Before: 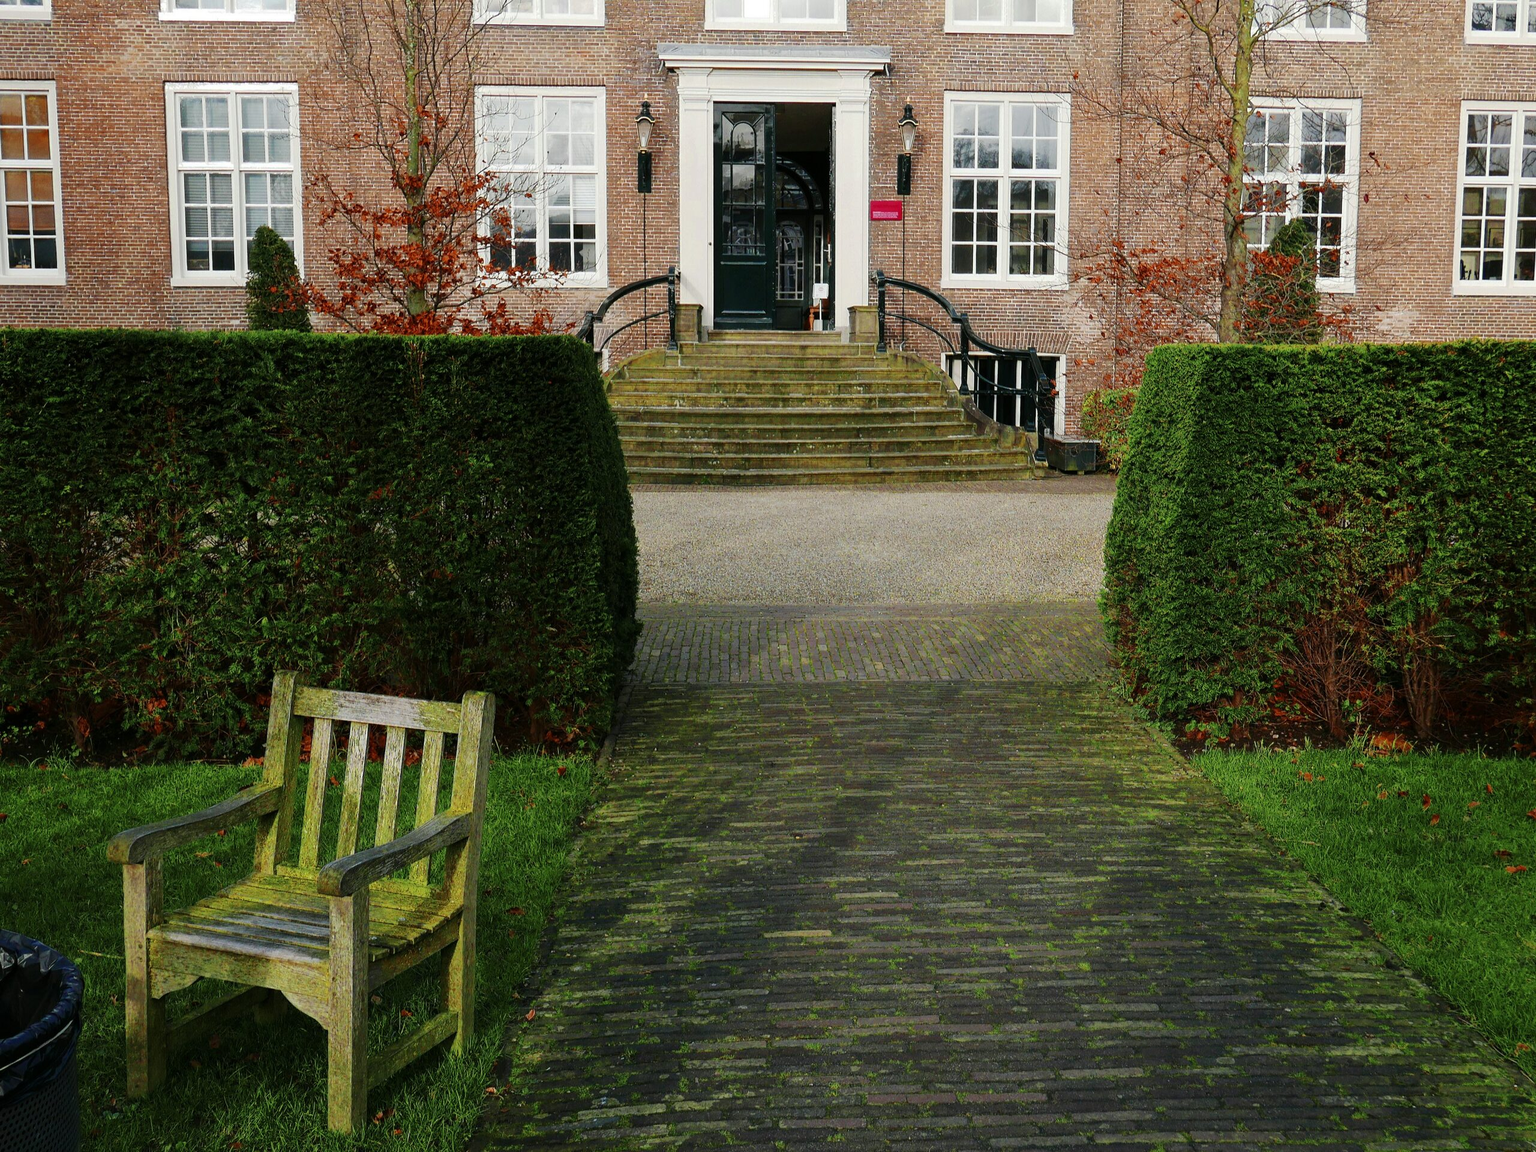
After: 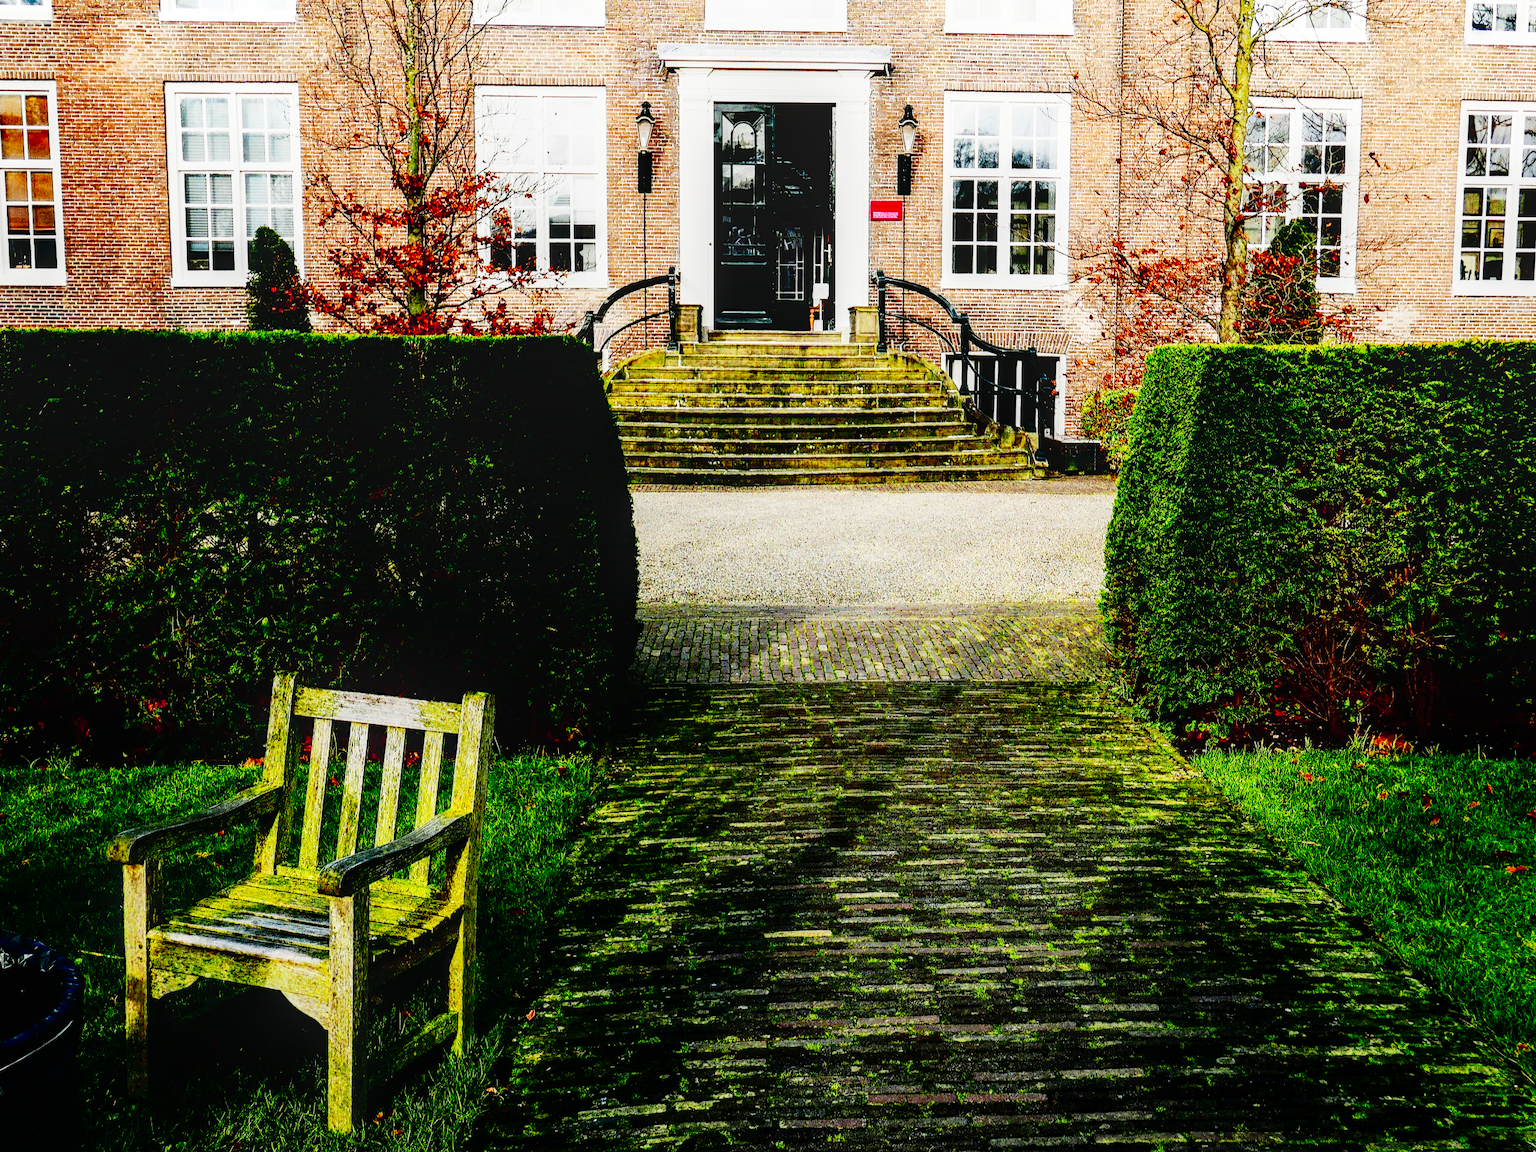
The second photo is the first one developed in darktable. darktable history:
contrast brightness saturation: contrast 0.24, brightness -0.24, saturation 0.14
tone curve: curves: ch0 [(0, 0) (0.003, 0.003) (0.011, 0.003) (0.025, 0.007) (0.044, 0.014) (0.069, 0.02) (0.1, 0.03) (0.136, 0.054) (0.177, 0.099) (0.224, 0.156) (0.277, 0.227) (0.335, 0.302) (0.399, 0.375) (0.468, 0.456) (0.543, 0.54) (0.623, 0.625) (0.709, 0.717) (0.801, 0.807) (0.898, 0.895) (1, 1)], preserve colors none
base curve: curves: ch0 [(0, 0) (0.007, 0.004) (0.027, 0.03) (0.046, 0.07) (0.207, 0.54) (0.442, 0.872) (0.673, 0.972) (1, 1)], preserve colors none
local contrast: on, module defaults
